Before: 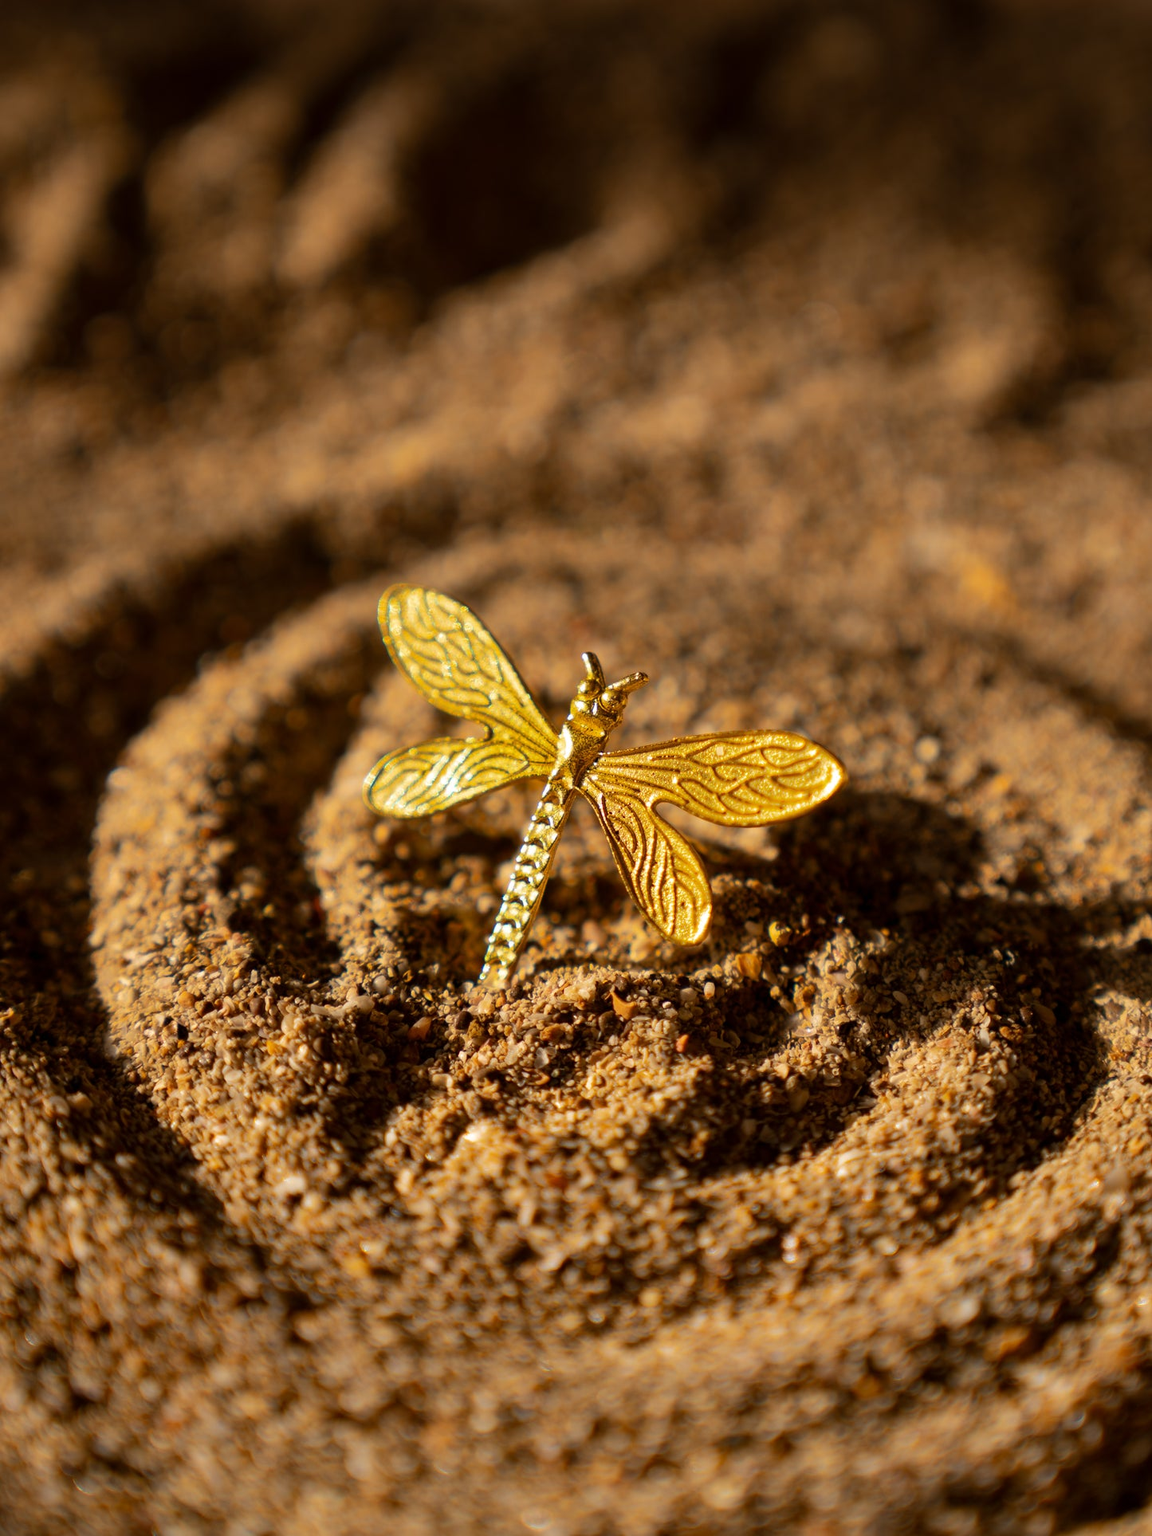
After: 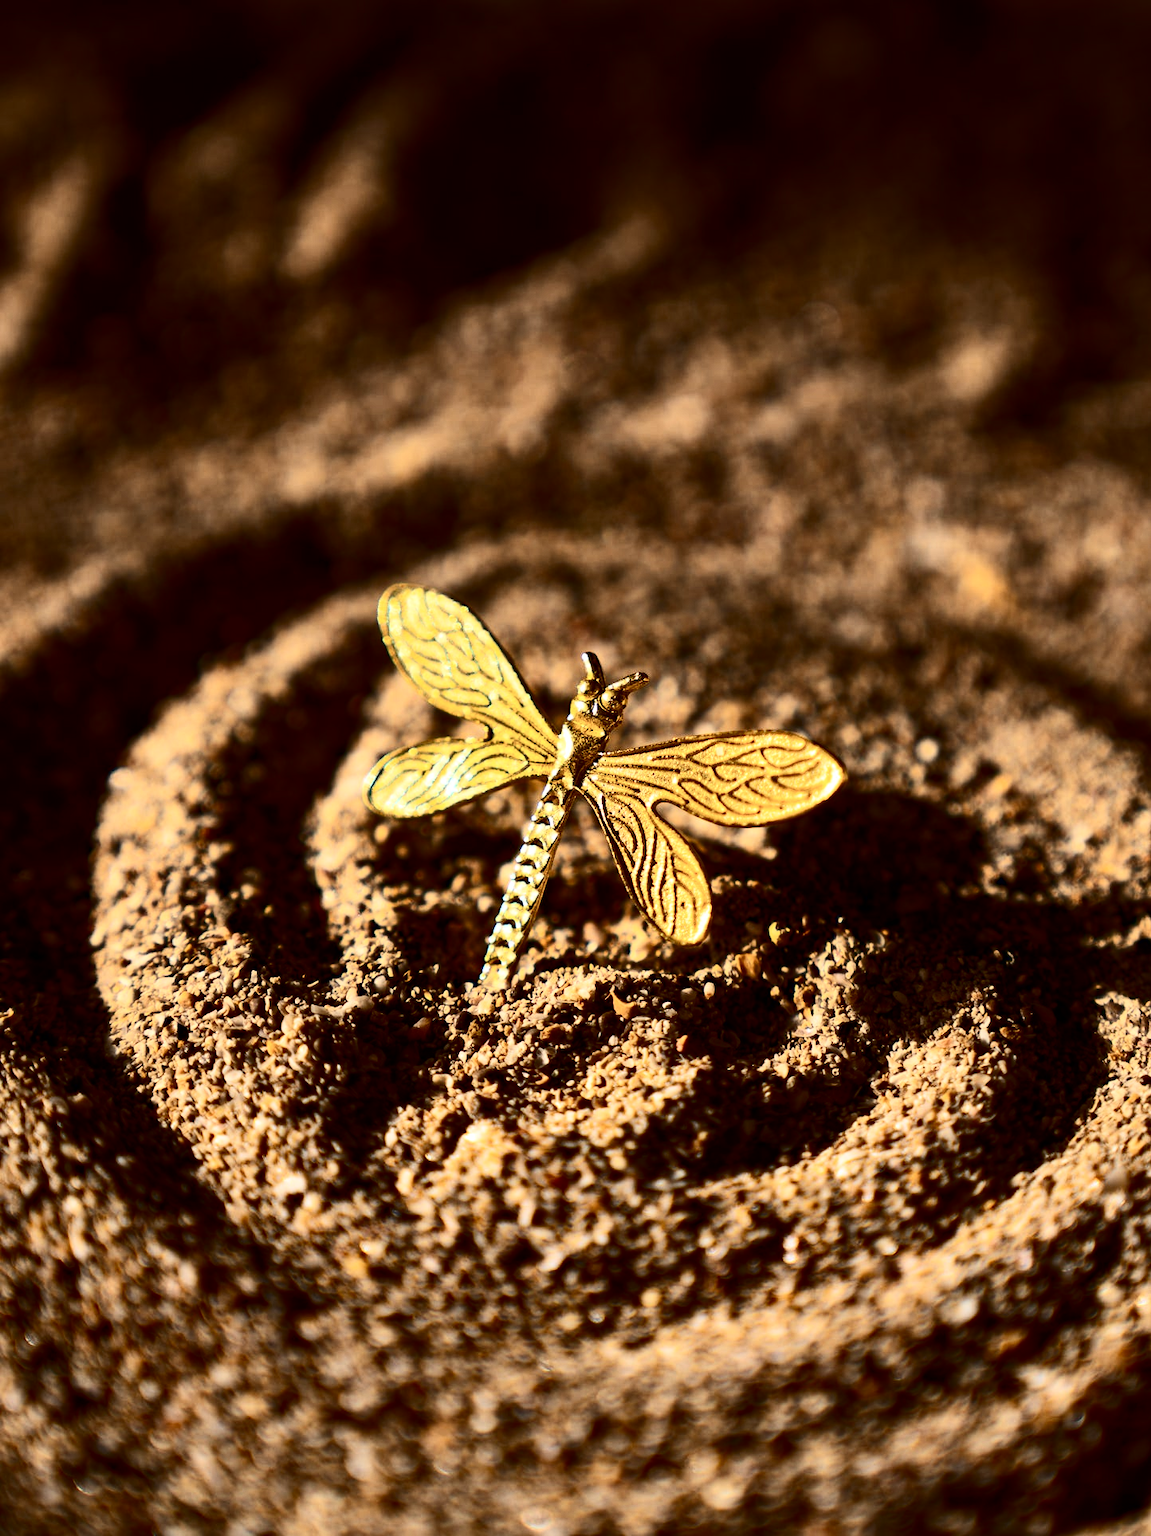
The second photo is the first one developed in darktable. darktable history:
contrast brightness saturation: contrast 0.5, saturation -0.1
haze removal: compatibility mode true, adaptive false
